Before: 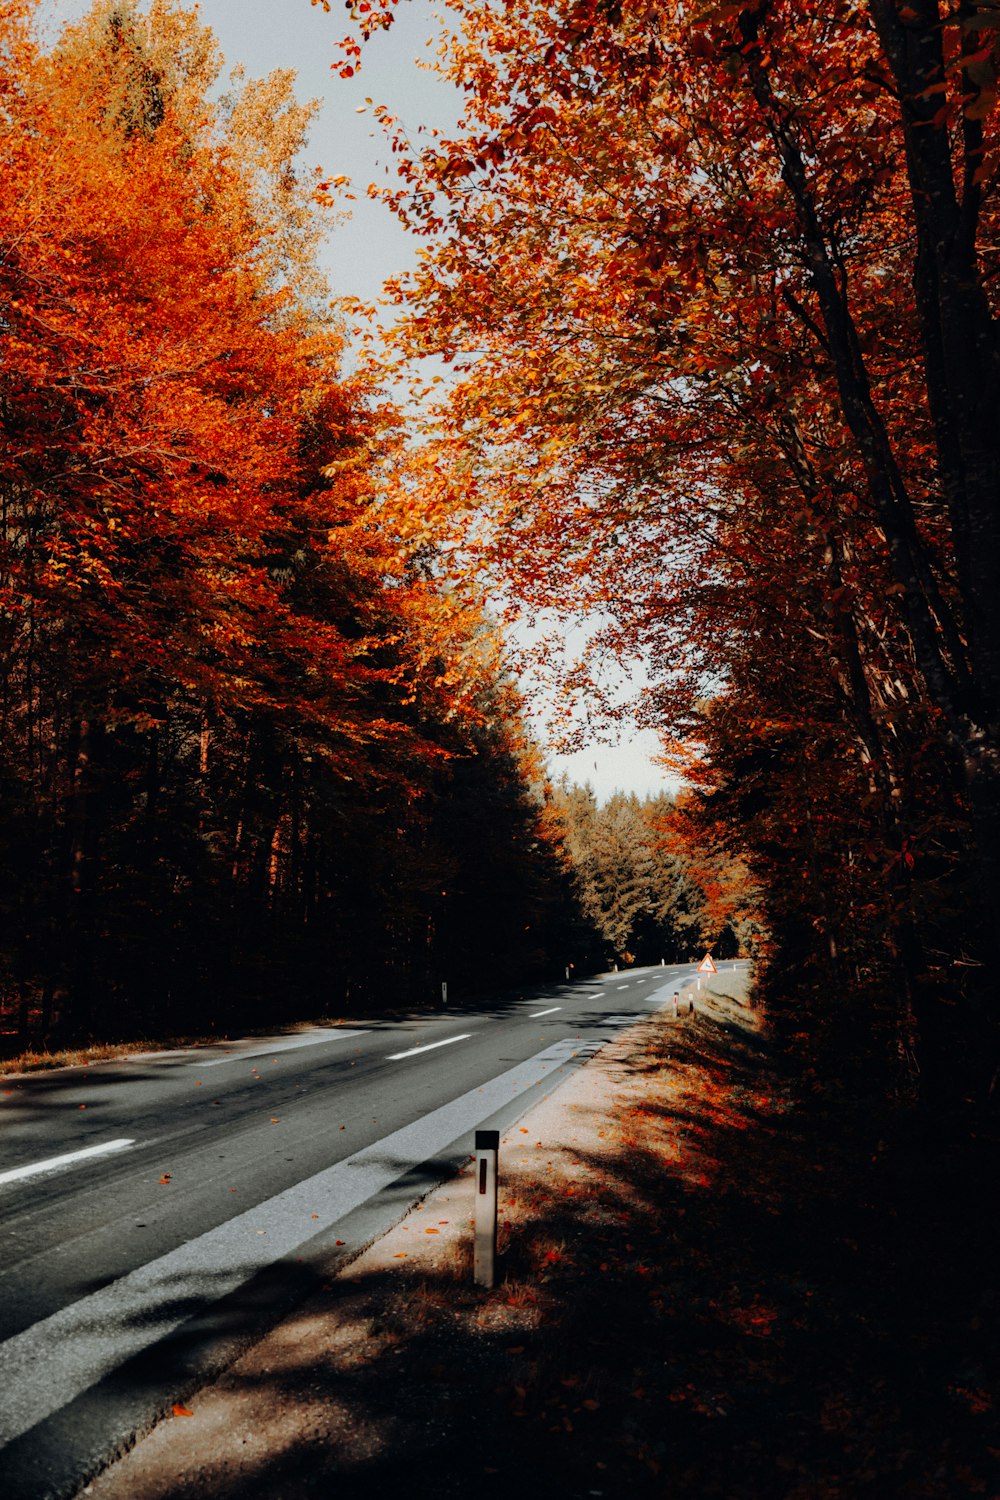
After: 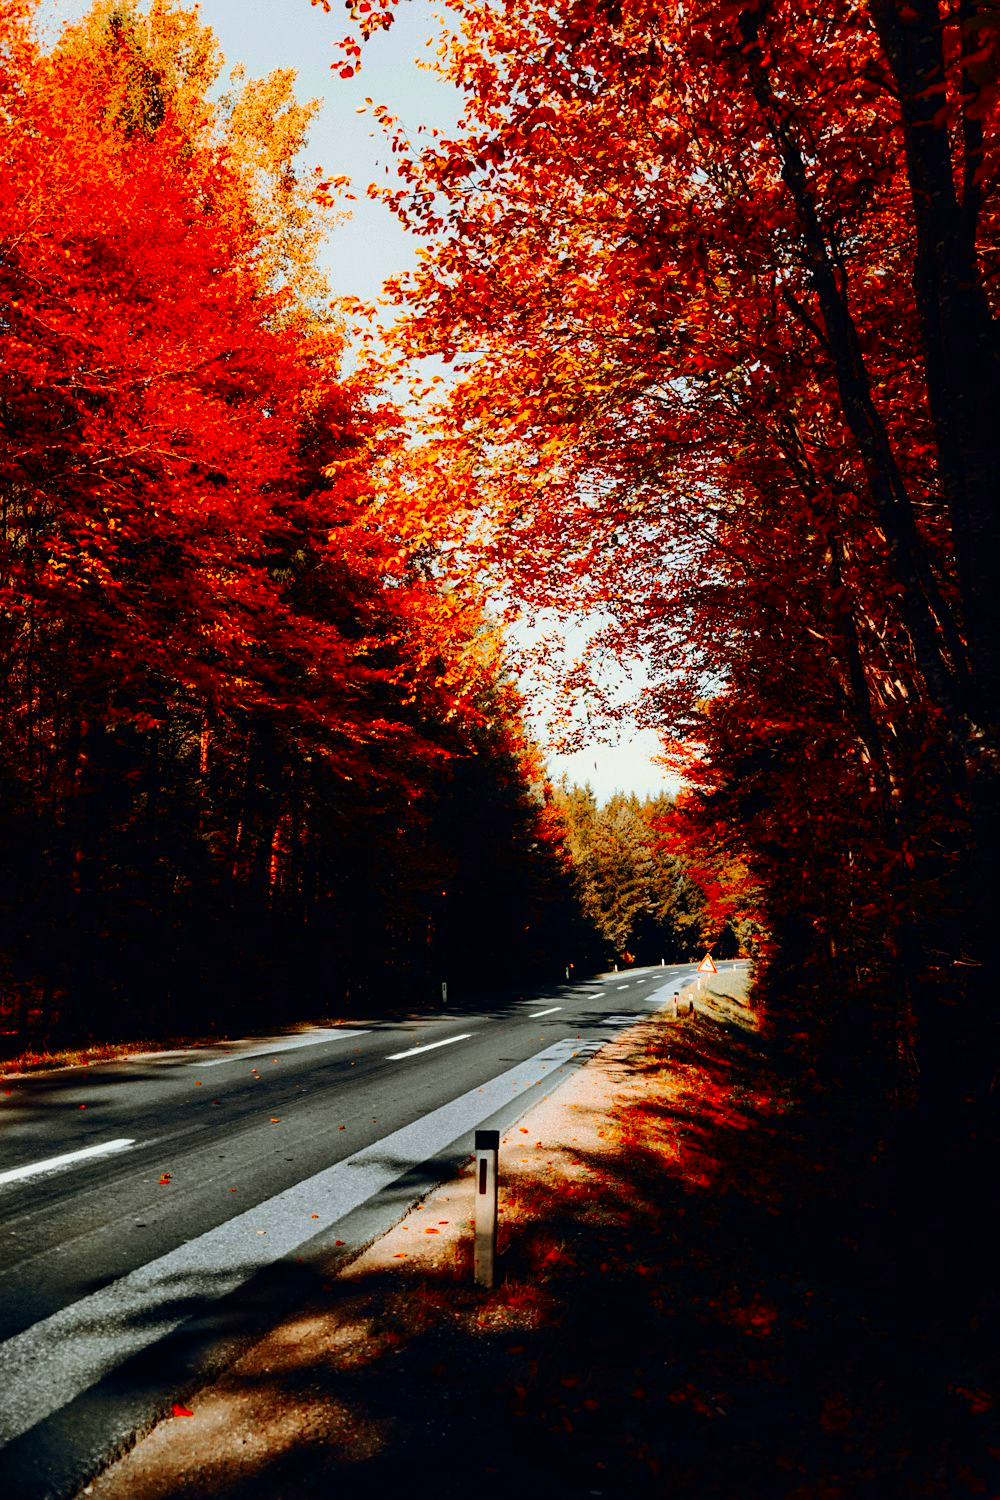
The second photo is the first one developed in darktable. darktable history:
contrast brightness saturation: contrast 0.265, brightness 0.012, saturation 0.88
sharpen: amount 0.201
